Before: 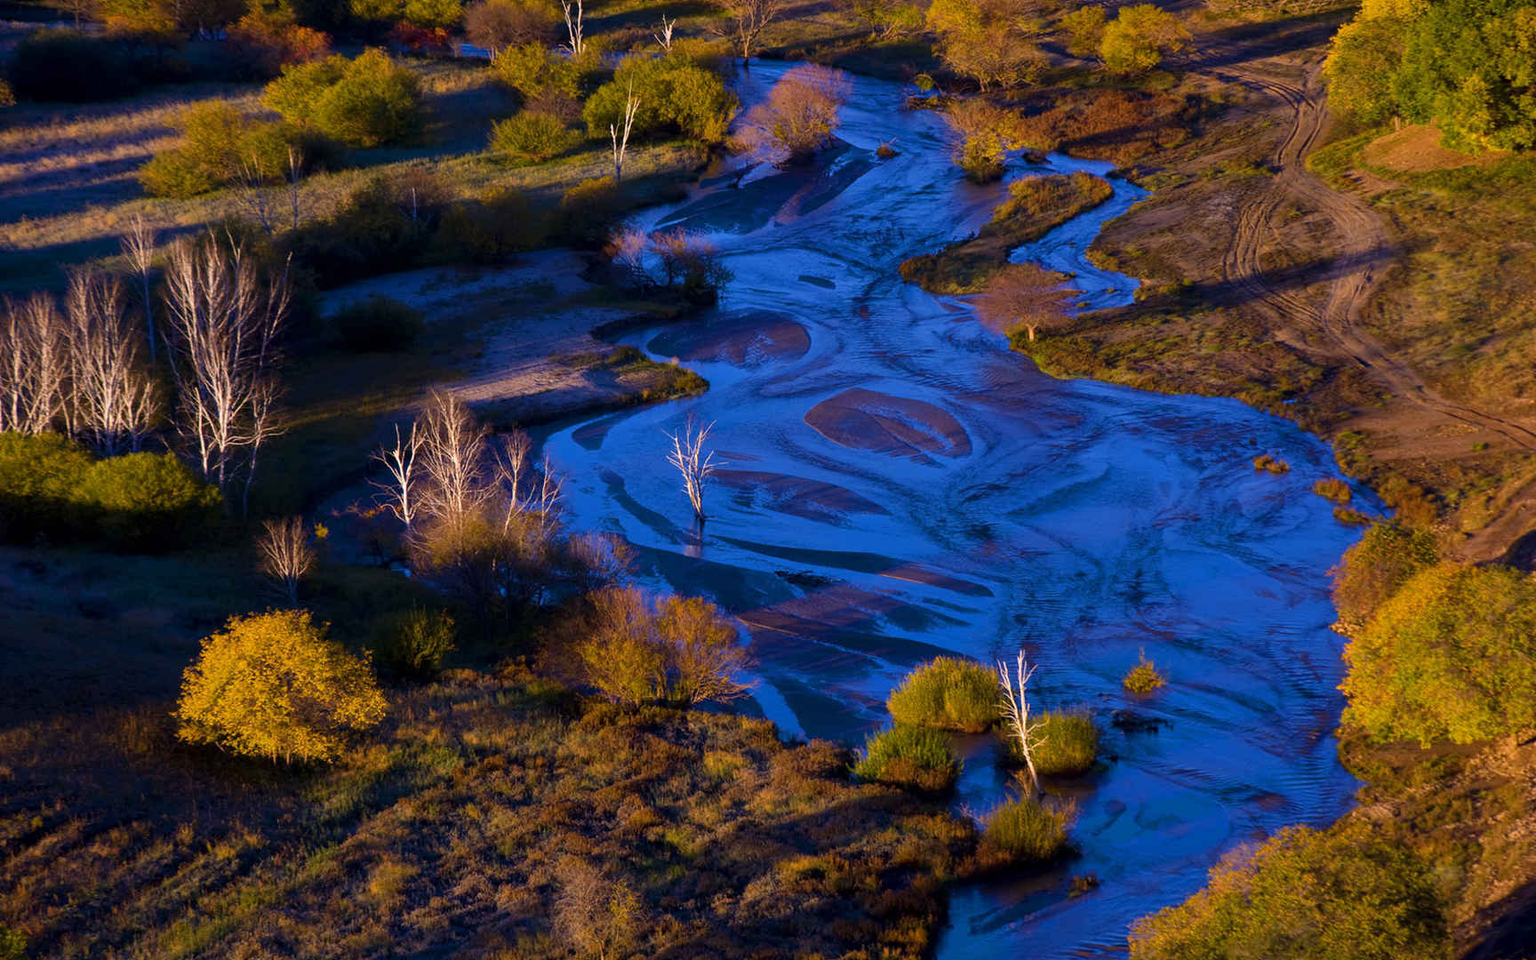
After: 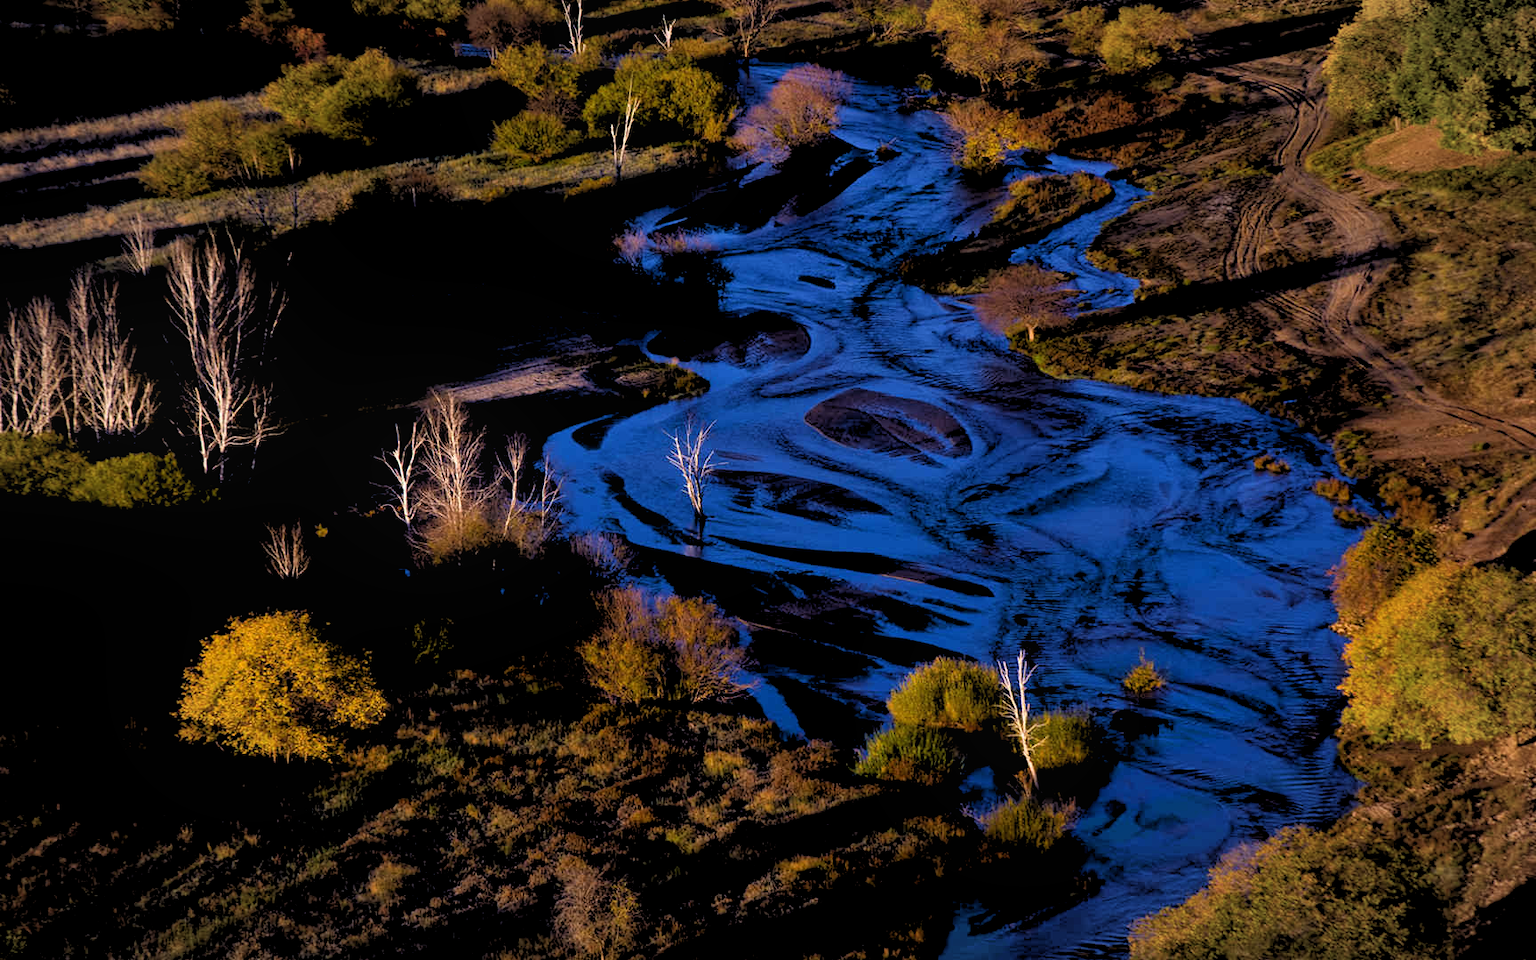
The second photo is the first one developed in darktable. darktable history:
vignetting: fall-off radius 100%, width/height ratio 1.337
bloom: threshold 82.5%, strength 16.25%
rgb levels: levels [[0.034, 0.472, 0.904], [0, 0.5, 1], [0, 0.5, 1]]
